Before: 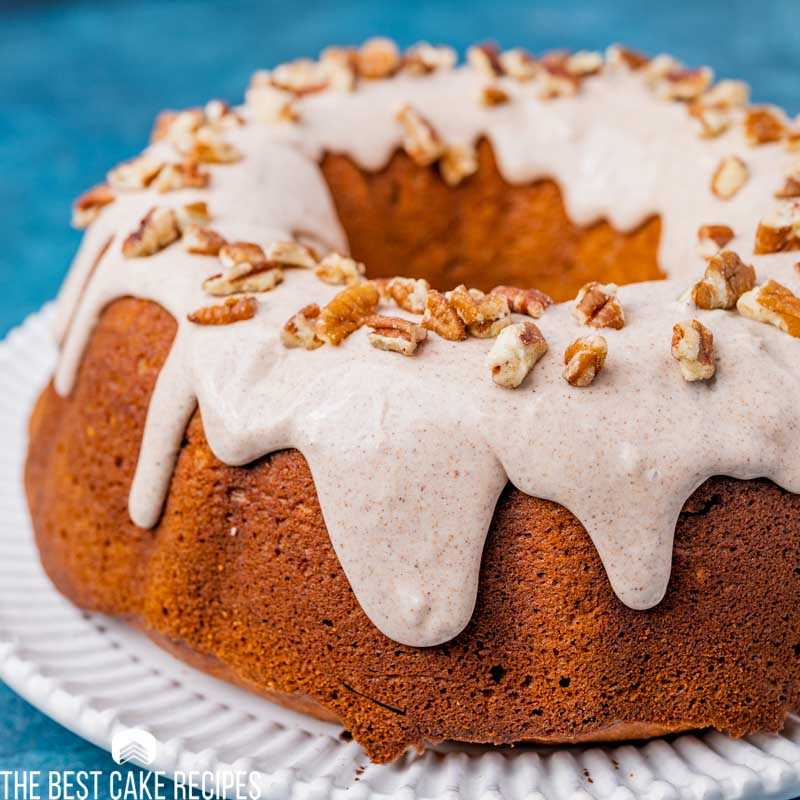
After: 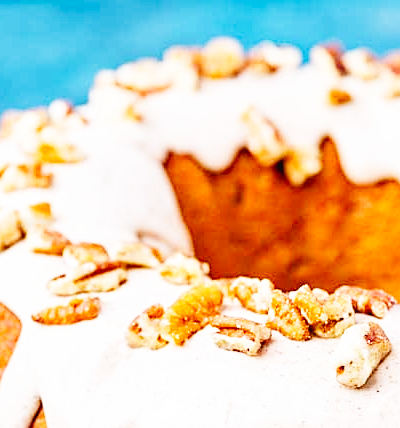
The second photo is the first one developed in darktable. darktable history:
base curve: curves: ch0 [(0, 0.003) (0.001, 0.002) (0.006, 0.004) (0.02, 0.022) (0.048, 0.086) (0.094, 0.234) (0.162, 0.431) (0.258, 0.629) (0.385, 0.8) (0.548, 0.918) (0.751, 0.988) (1, 1)], preserve colors none
white balance: red 0.982, blue 1.018
crop: left 19.556%, right 30.401%, bottom 46.458%
sharpen: on, module defaults
